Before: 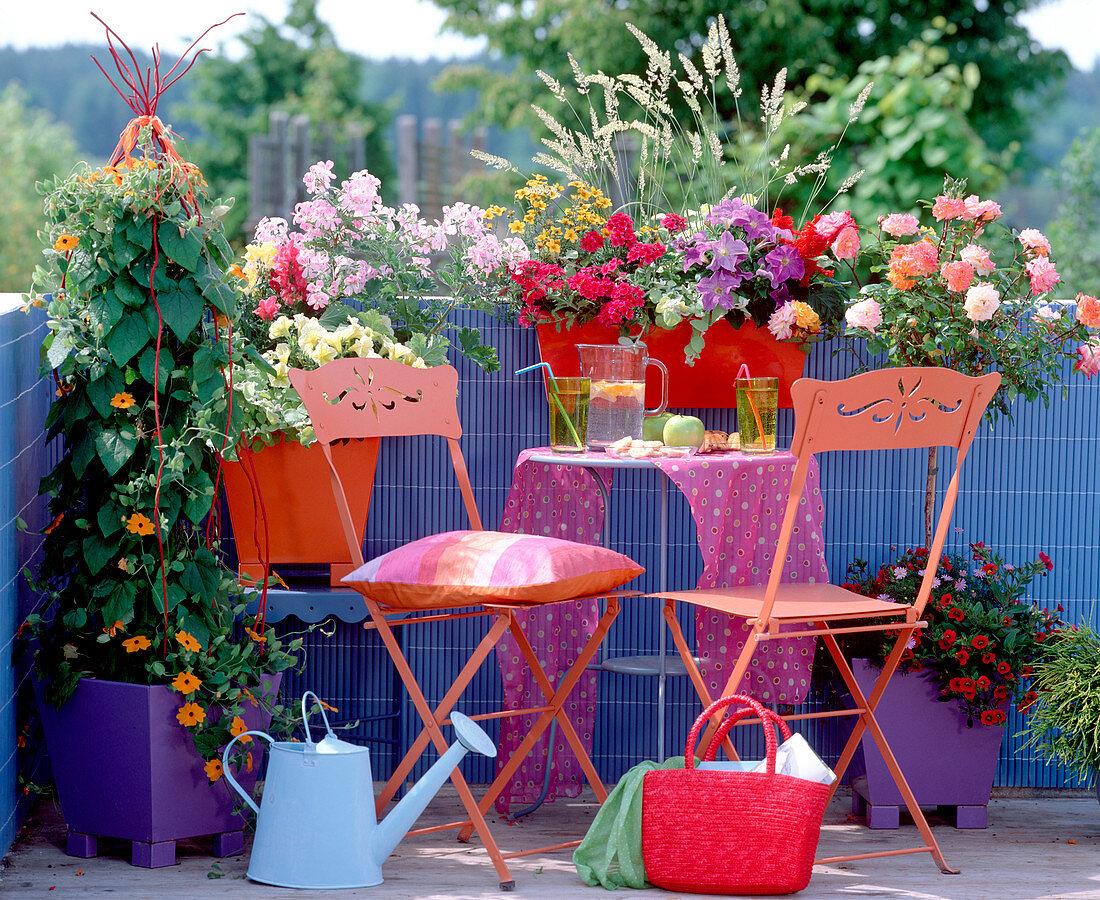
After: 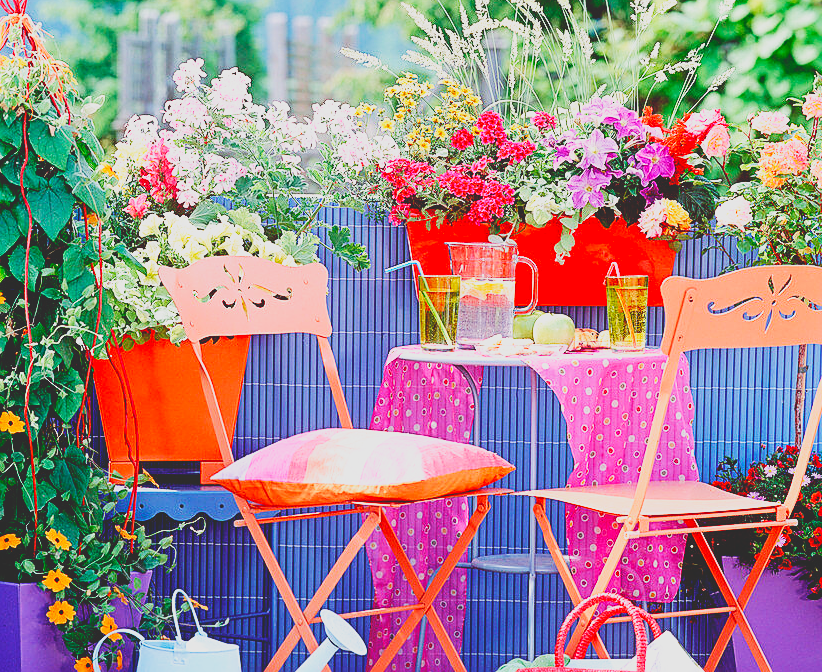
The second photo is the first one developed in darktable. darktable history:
crop and rotate: left 11.831%, top 11.346%, right 13.429%, bottom 13.899%
sharpen: on, module defaults
base curve: curves: ch0 [(0, 0) (0.007, 0.004) (0.027, 0.03) (0.046, 0.07) (0.207, 0.54) (0.442, 0.872) (0.673, 0.972) (1, 1)], preserve colors none
contrast brightness saturation: saturation -0.05
tone curve: curves: ch0 [(0, 0.172) (1, 0.91)], color space Lab, independent channels, preserve colors none
white balance: red 1.009, blue 0.985
